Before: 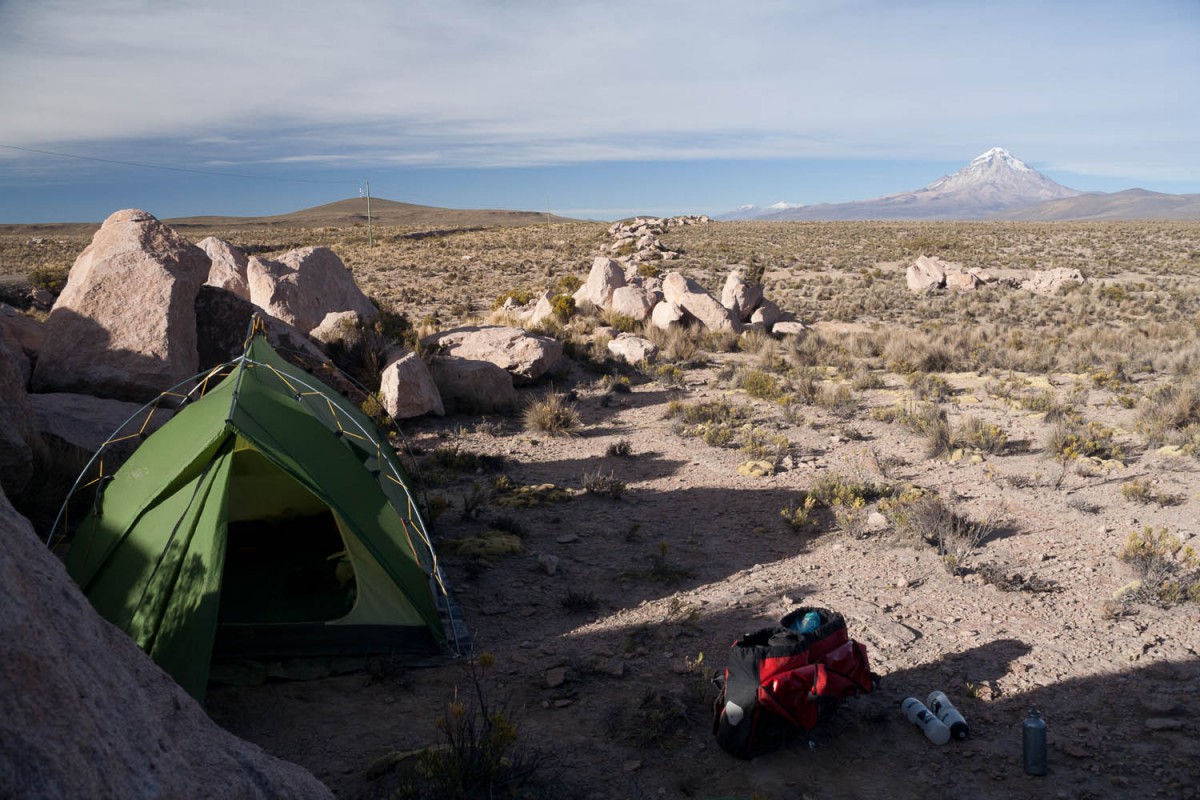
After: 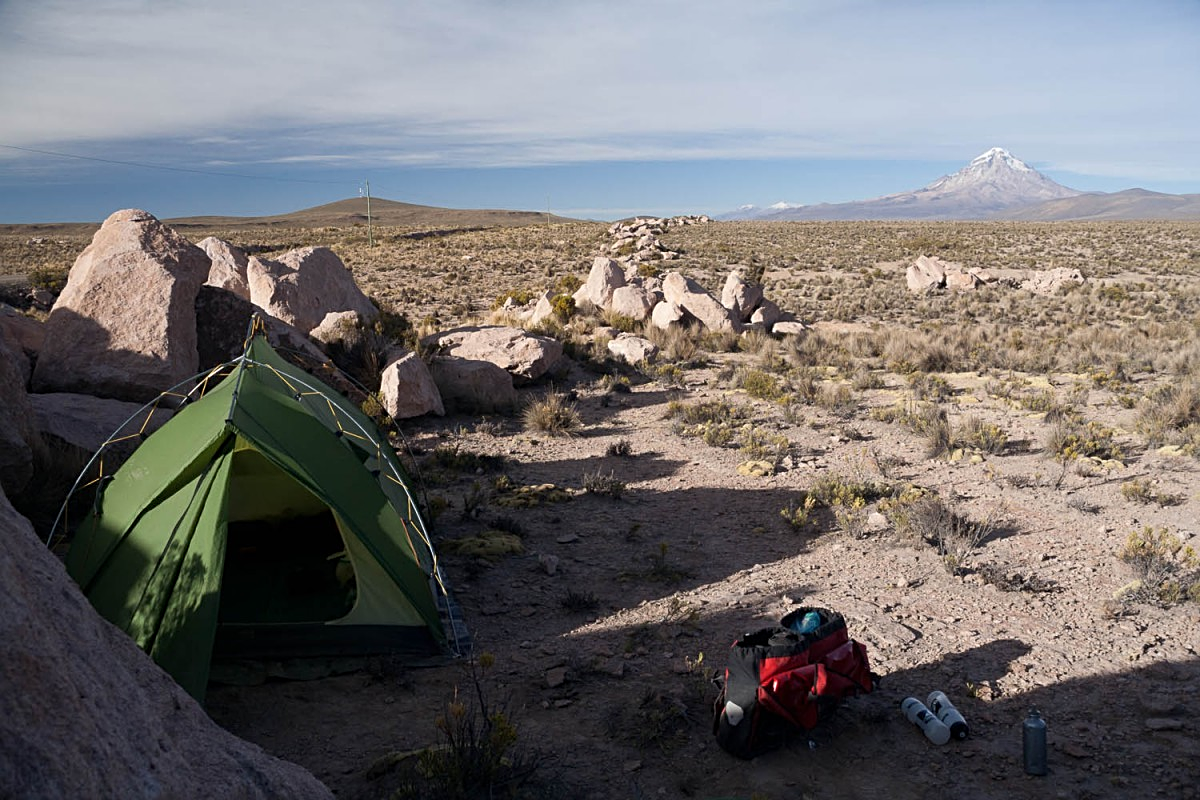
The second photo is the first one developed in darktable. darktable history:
sharpen: radius 2.184, amount 0.386, threshold 0.234
